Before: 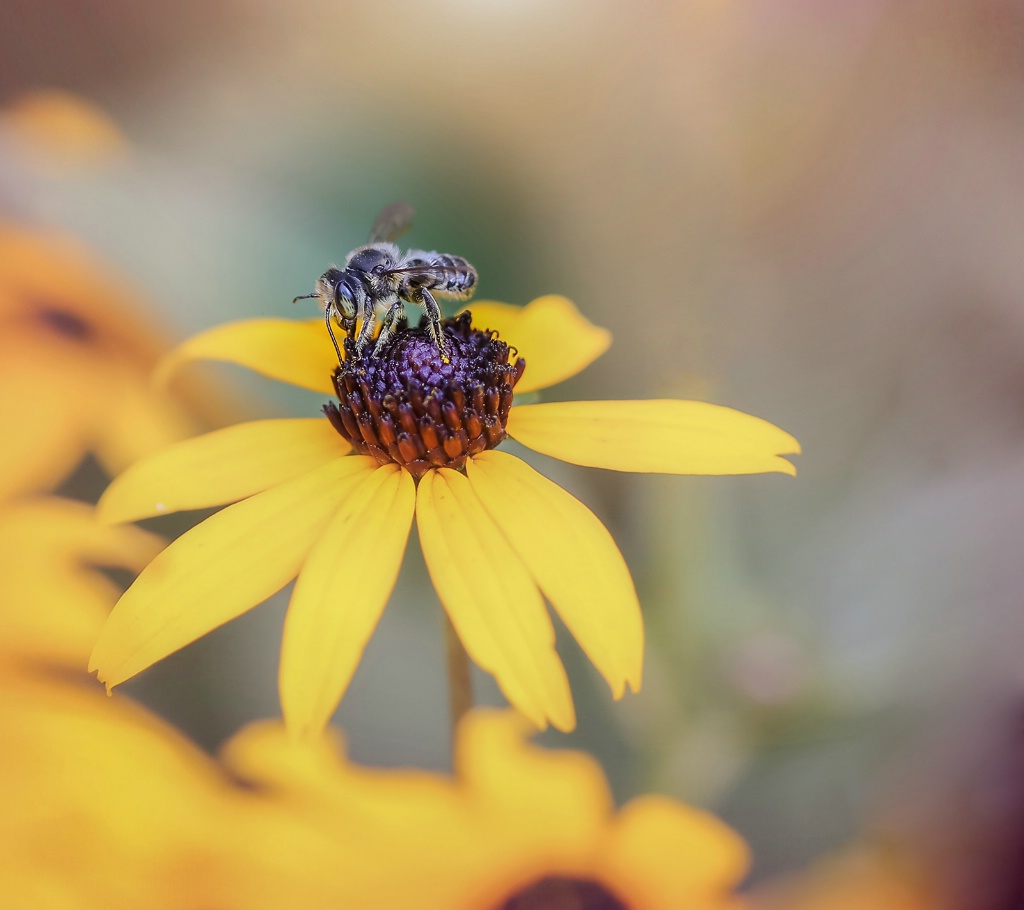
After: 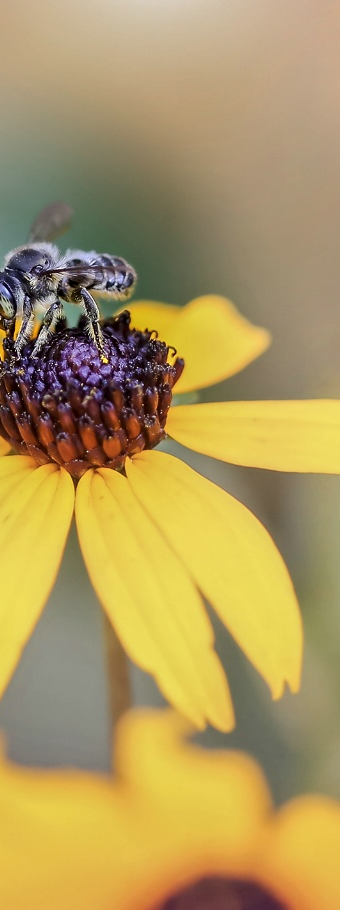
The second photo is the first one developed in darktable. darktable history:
crop: left 33.36%, right 33.36%
contrast equalizer: y [[0.5, 0.5, 0.544, 0.569, 0.5, 0.5], [0.5 ×6], [0.5 ×6], [0 ×6], [0 ×6]]
